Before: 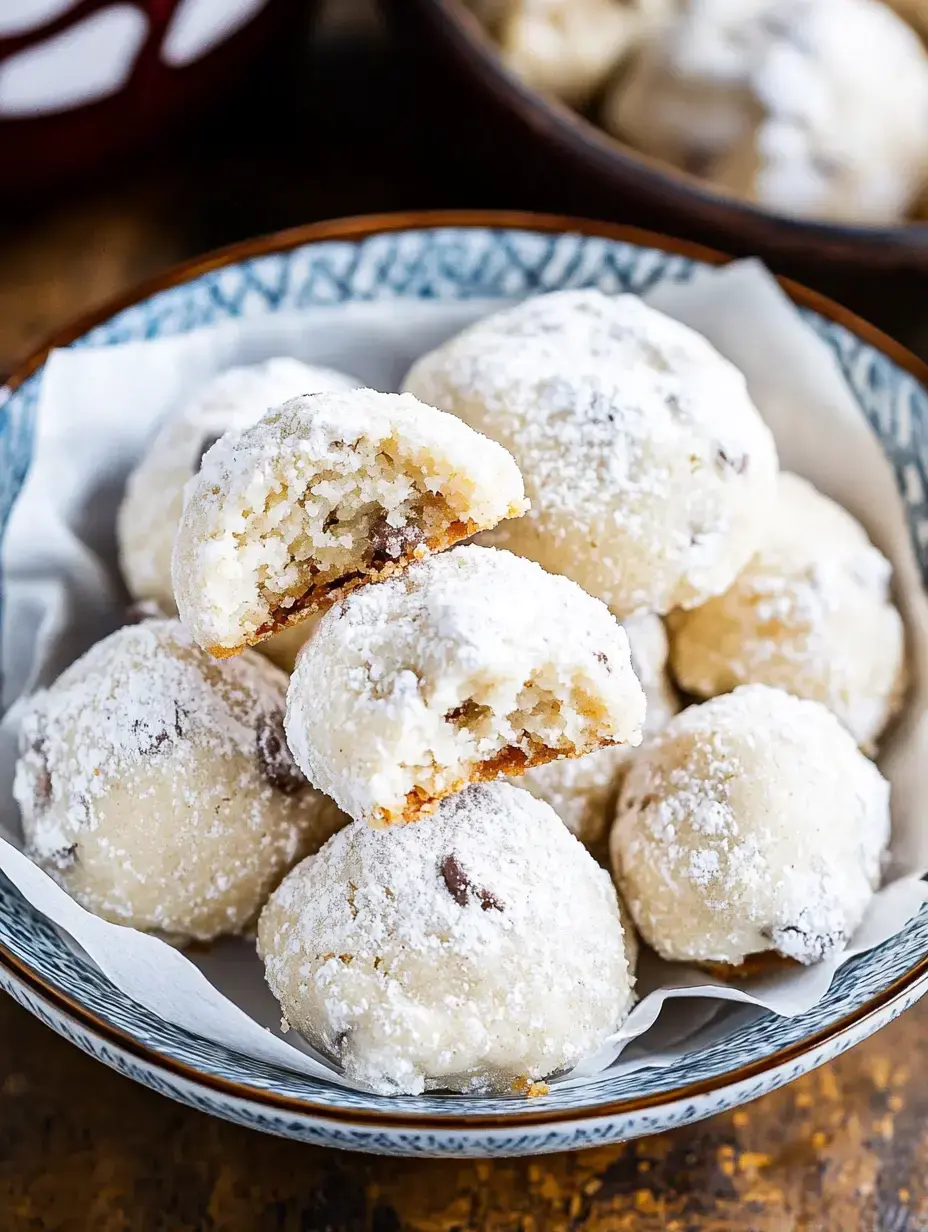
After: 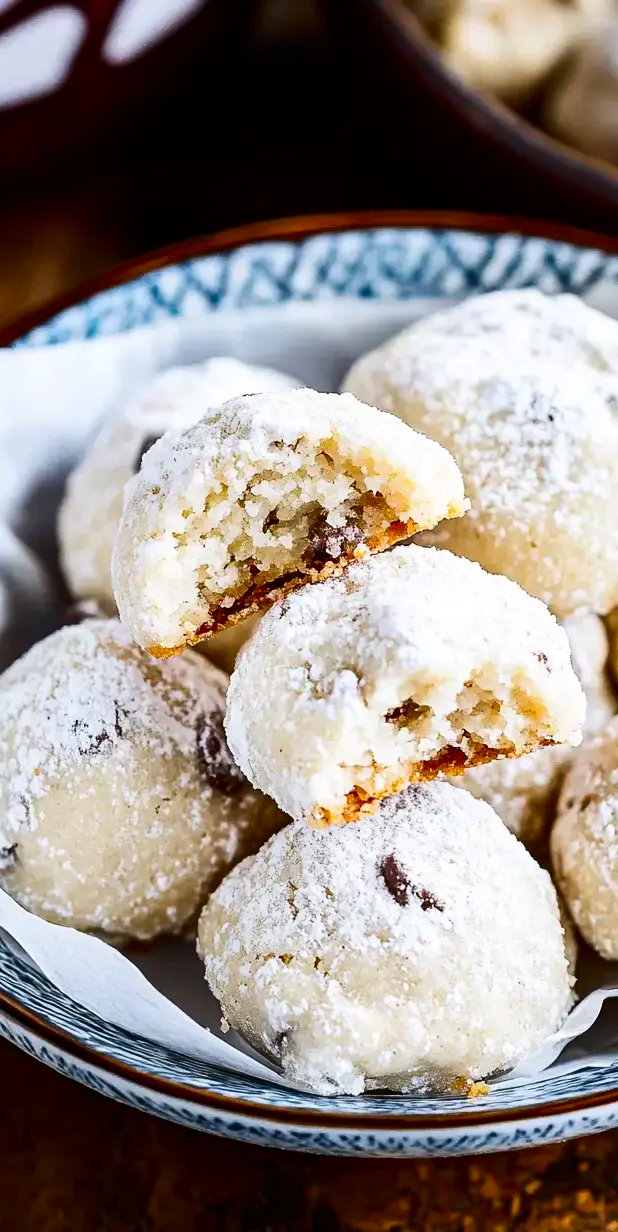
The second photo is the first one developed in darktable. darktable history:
contrast brightness saturation: contrast 0.19, brightness -0.11, saturation 0.21
crop and rotate: left 6.617%, right 26.717%
